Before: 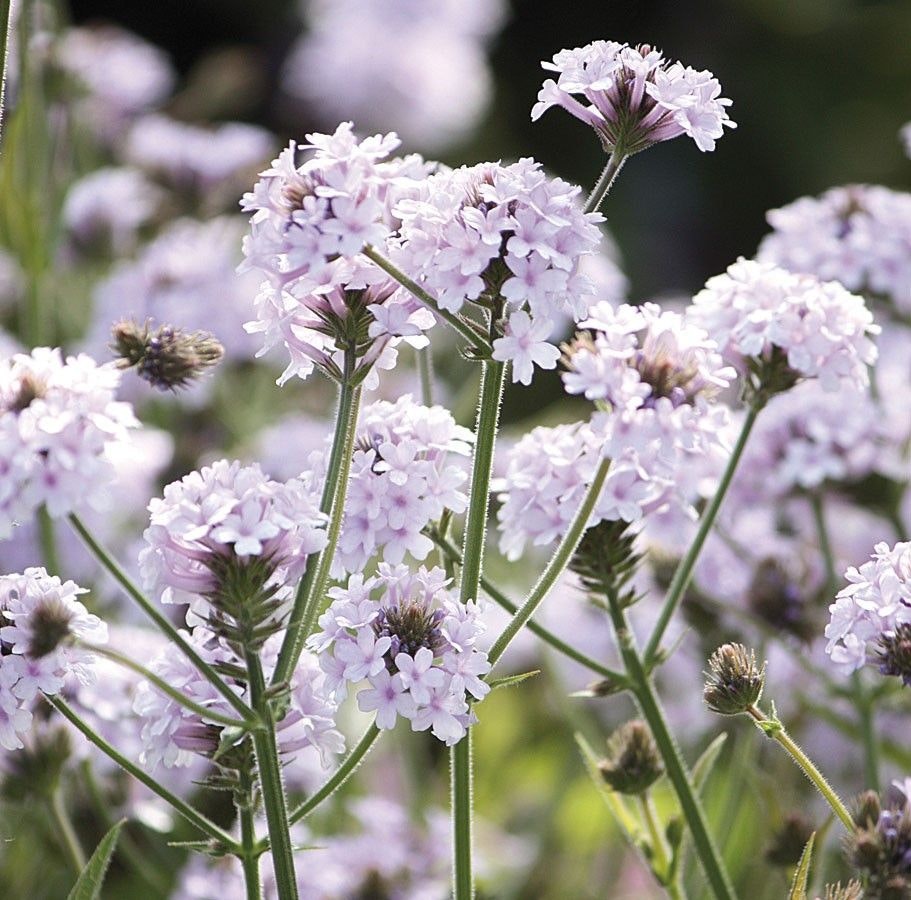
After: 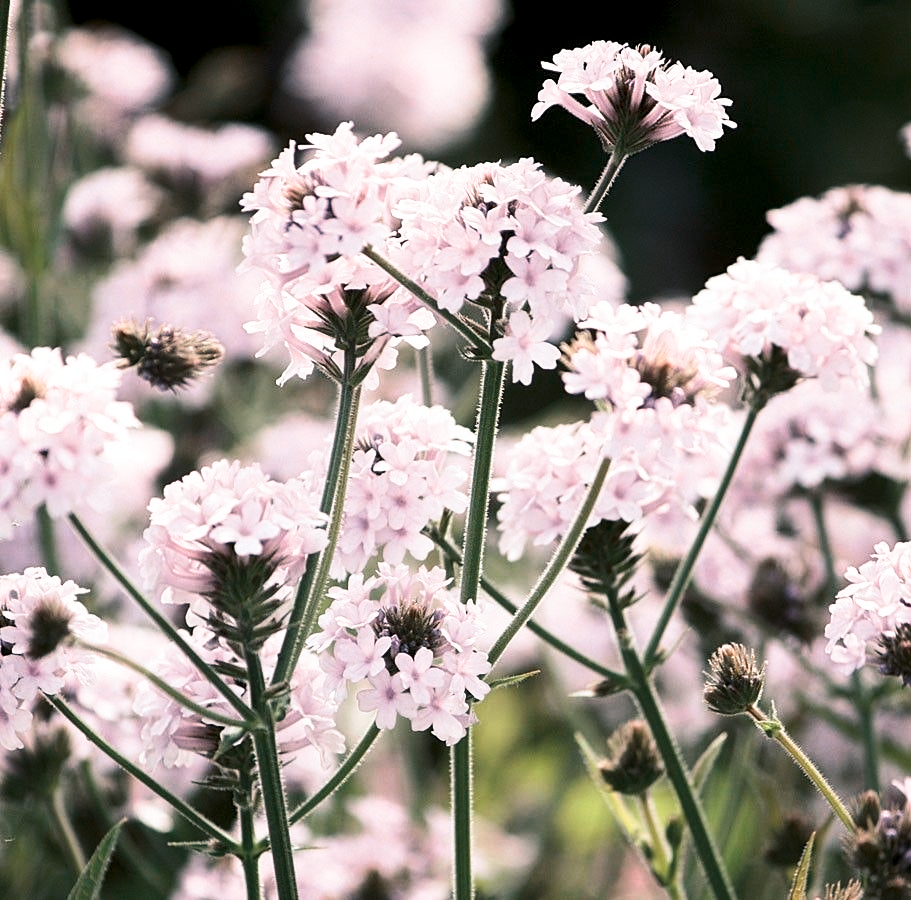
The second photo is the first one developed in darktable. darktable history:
tone curve: curves: ch0 [(0, 0) (0.003, 0.003) (0.011, 0.012) (0.025, 0.027) (0.044, 0.048) (0.069, 0.076) (0.1, 0.109) (0.136, 0.148) (0.177, 0.194) (0.224, 0.245) (0.277, 0.303) (0.335, 0.366) (0.399, 0.436) (0.468, 0.511) (0.543, 0.593) (0.623, 0.681) (0.709, 0.775) (0.801, 0.875) (0.898, 0.954) (1, 1)], preserve colors none
color look up table: target L [73.75, 64.83, 43.57, 26.99, 199.98, 100, 64.42, 55.52, 49.24, 40.12, 23.55, 56.5, 54.42, 39.11, 21.67, 85.93, 78.92, 65.94, 67.46, 49.88, 44.21, 46.42, 21.48, 7.4, 0 ×25], target a [0.701, -17.58, -35.59, -13.03, 0.063, -0.002, 19.03, 34.46, 45.28, 47.24, 7.918, 5.081, 40.98, 2.445, 11.98, 3.536, 2.57, -22.39, 1.587, -17.97, -2.184, -5.743, -3.821, -2.426, 0 ×25], target b [48.76, 33.03, 8.504, 6.926, -0.031, 0.026, 16.18, 47.1, 31.84, 43.37, 10.68, -15.63, 8.118, -35.77, -8.217, 1.105, 0.804, -16.4, -0.384, -32.54, -3.214, -23.82, -2.918, -0.324, 0 ×25], num patches 24
